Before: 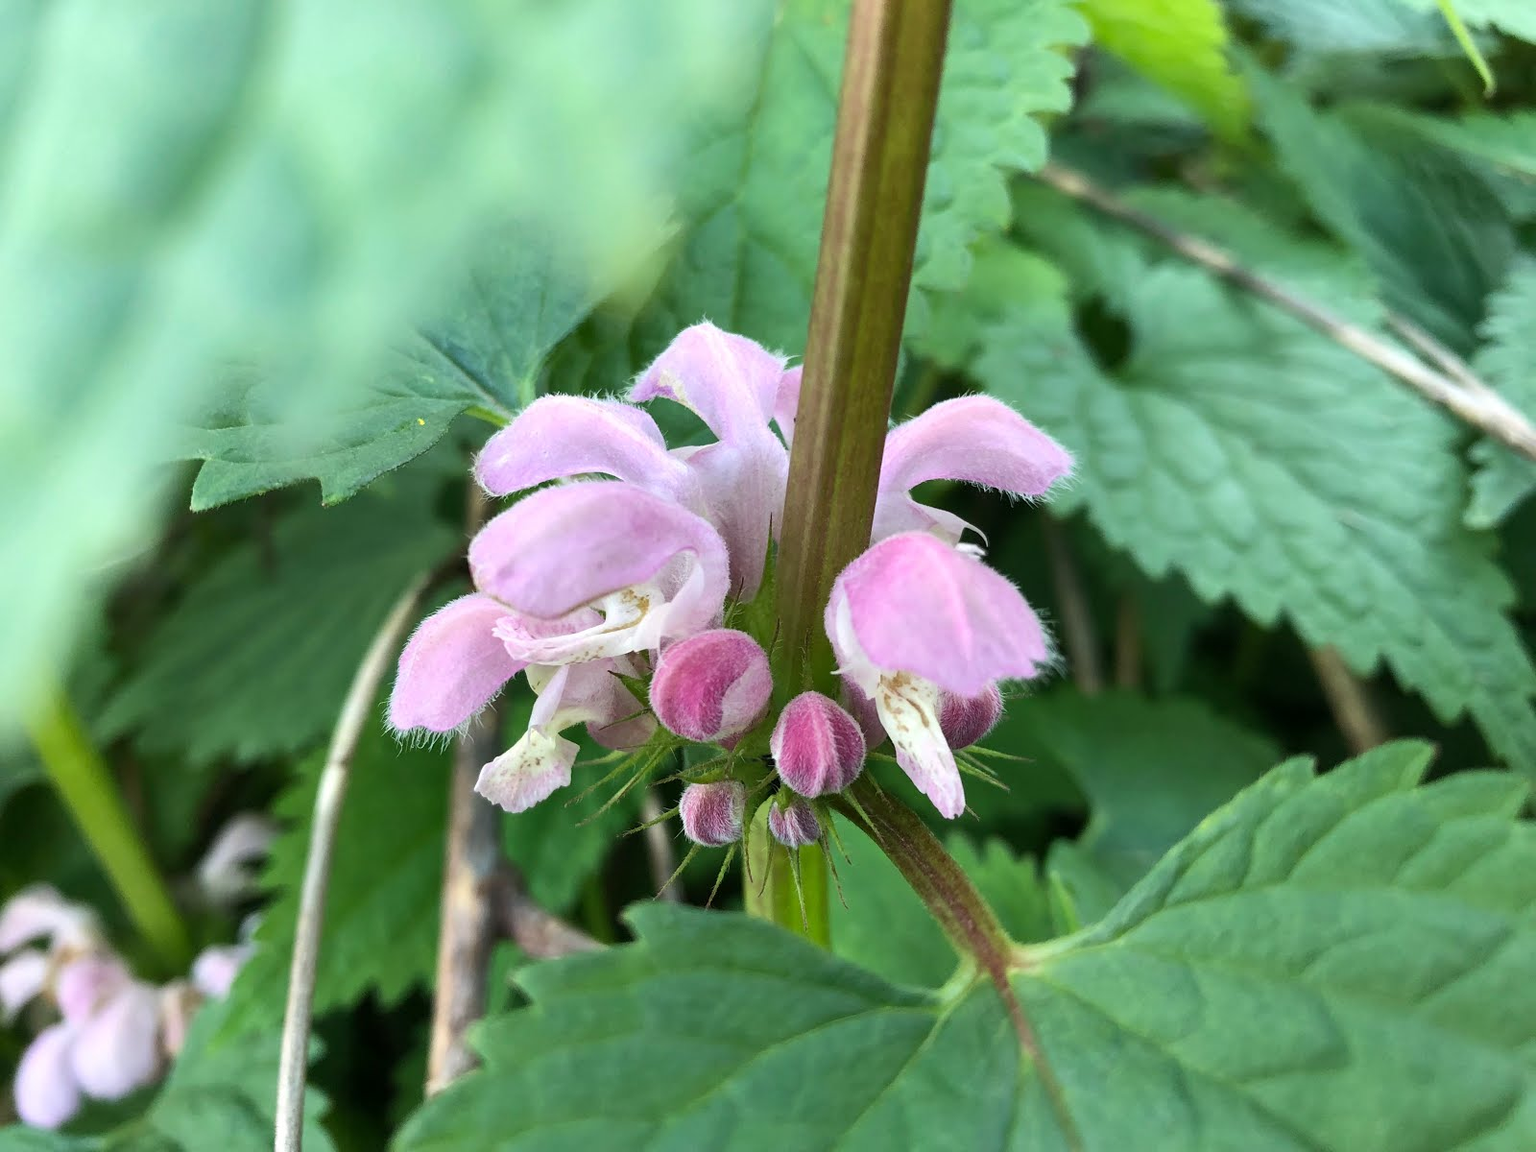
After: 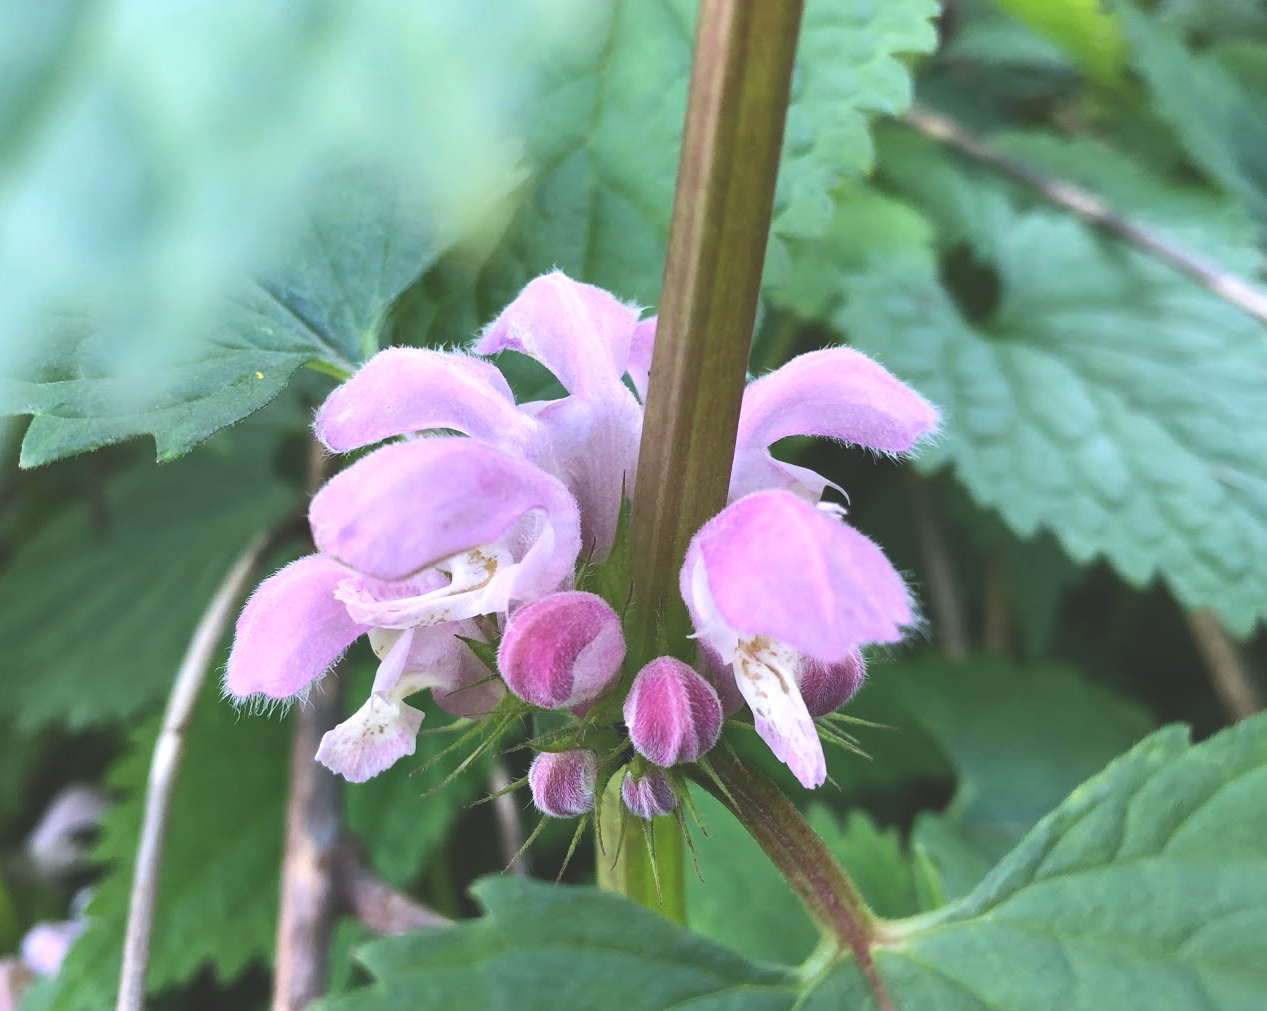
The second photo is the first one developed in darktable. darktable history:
exposure: black level correction -0.028, compensate highlight preservation false
white balance: red 1.042, blue 1.17
tone equalizer: on, module defaults
color balance: mode lift, gamma, gain (sRGB)
crop: left 11.225%, top 5.381%, right 9.565%, bottom 10.314%
